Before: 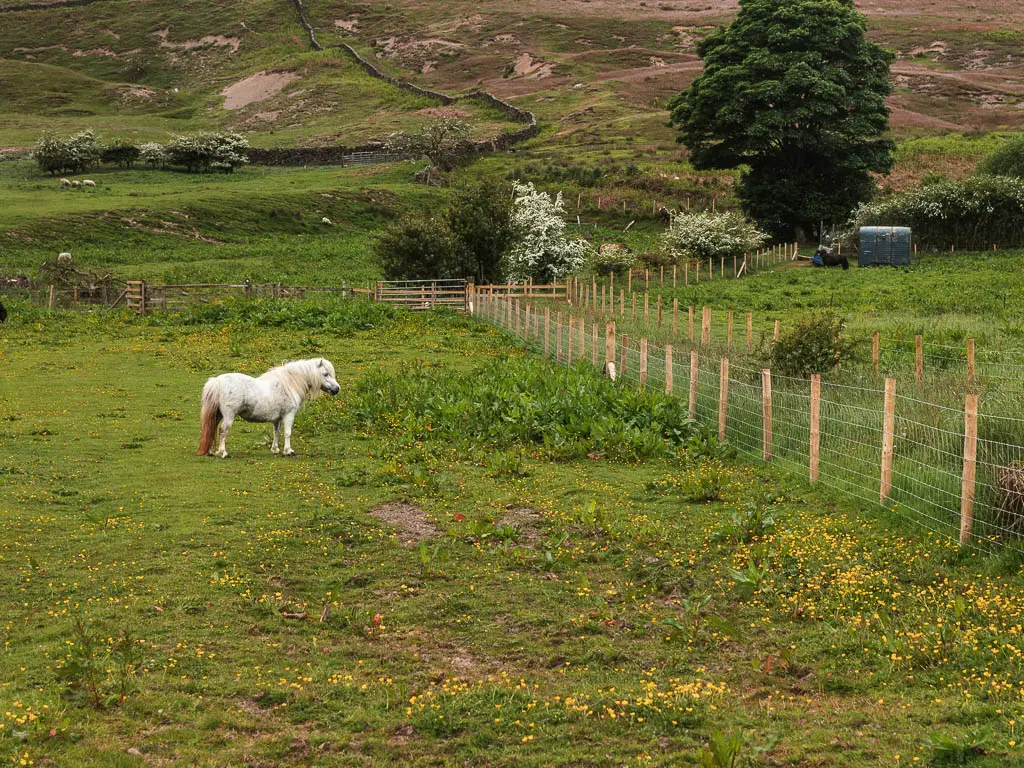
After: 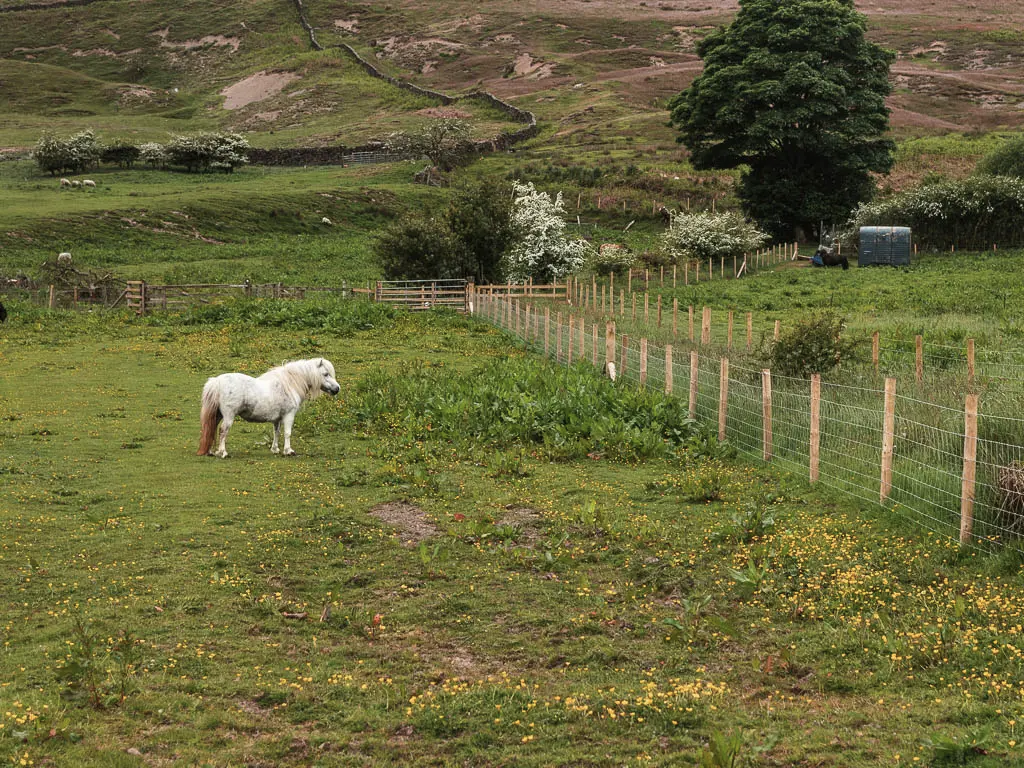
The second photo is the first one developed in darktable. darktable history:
contrast brightness saturation: saturation -0.162
